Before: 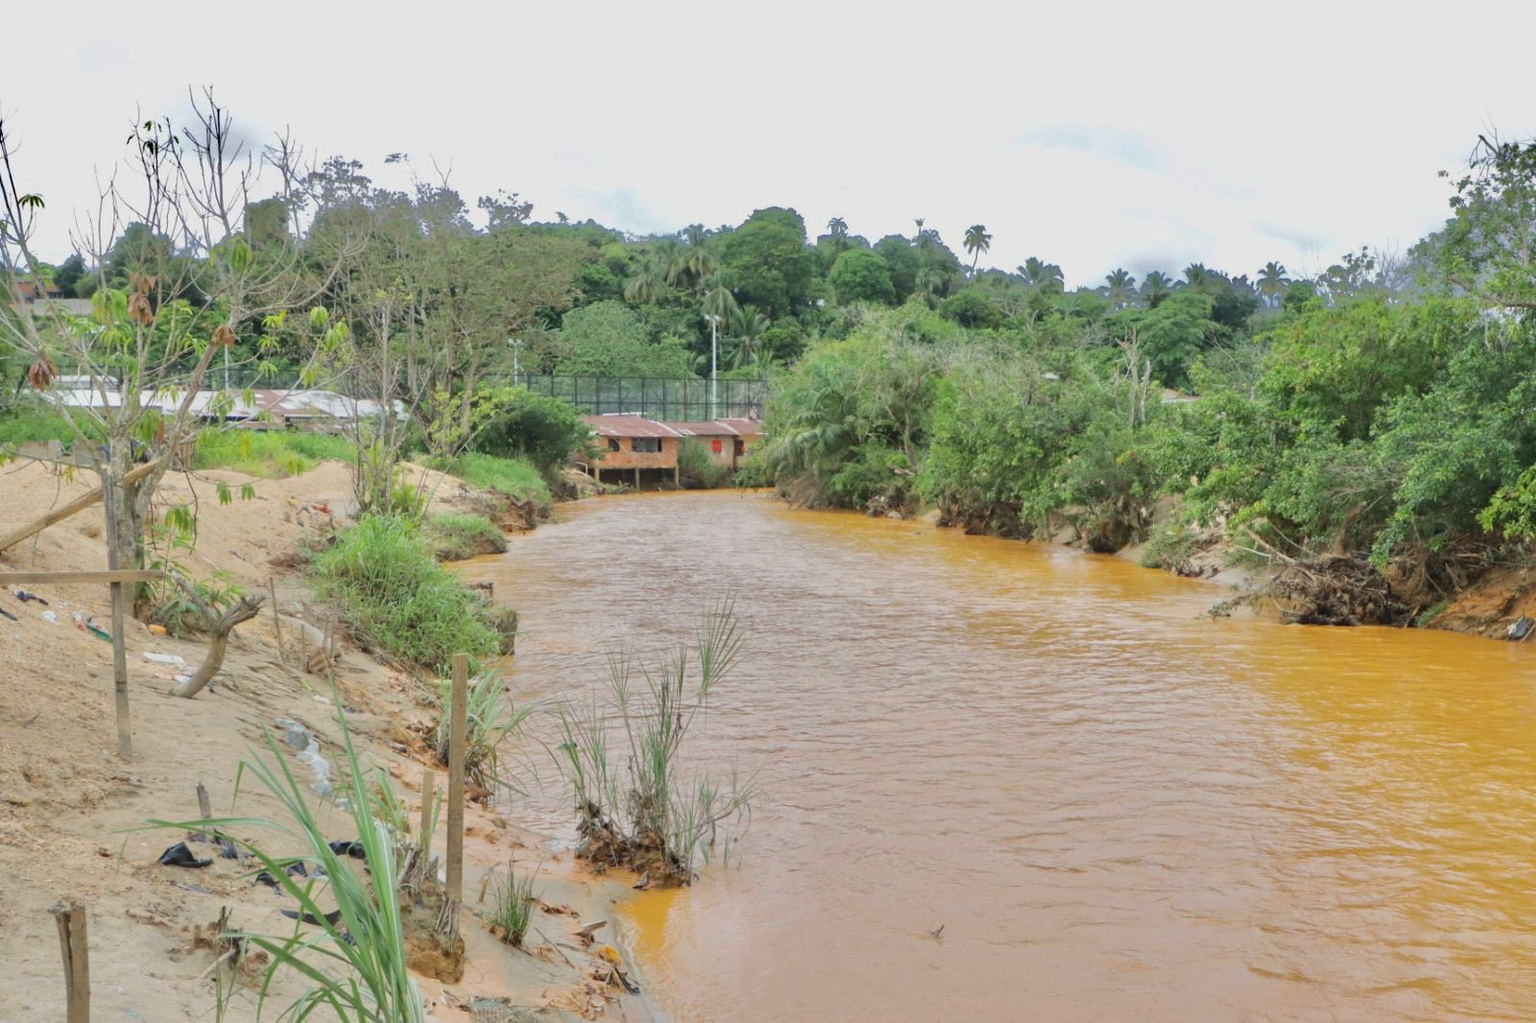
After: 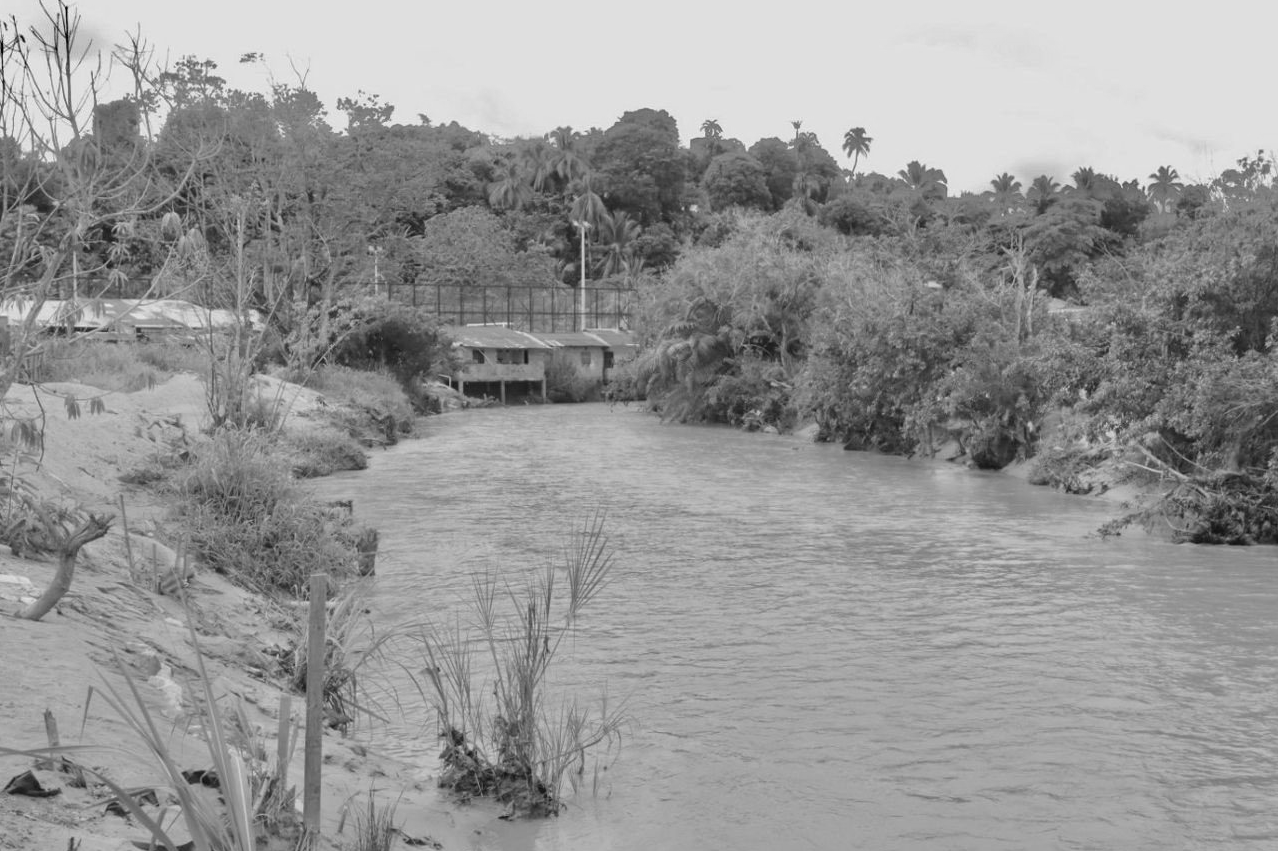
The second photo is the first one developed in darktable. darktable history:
crop and rotate: left 10.071%, top 10.071%, right 10.02%, bottom 10.02%
color calibration: output gray [0.267, 0.423, 0.261, 0], illuminant same as pipeline (D50), adaptation none (bypass)
